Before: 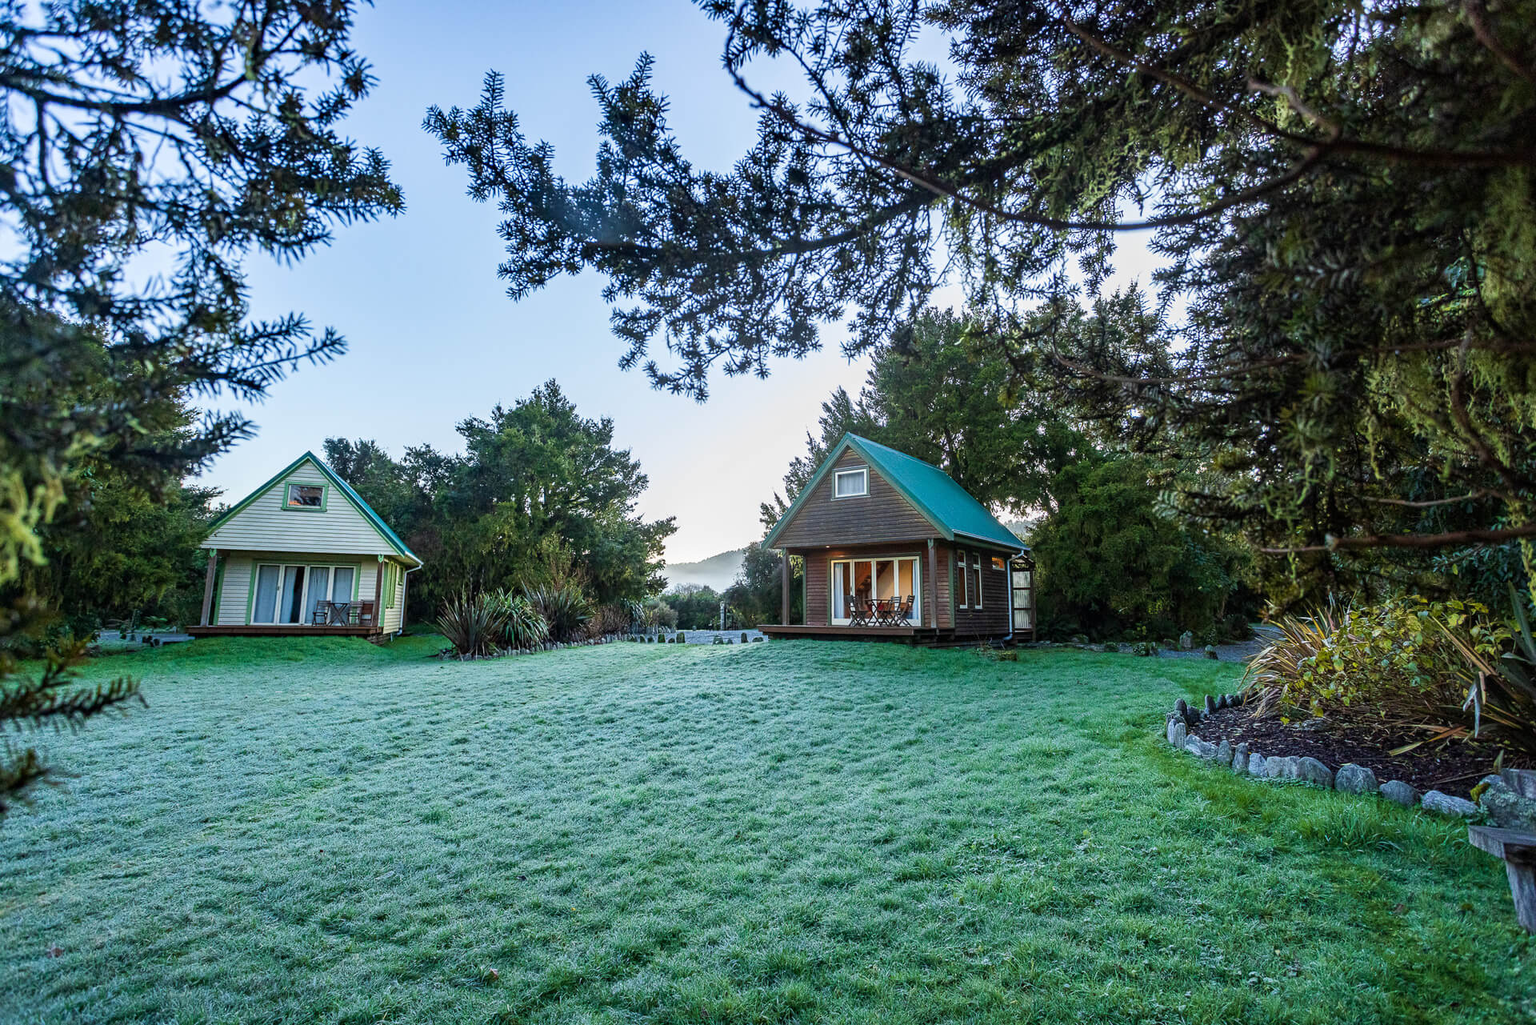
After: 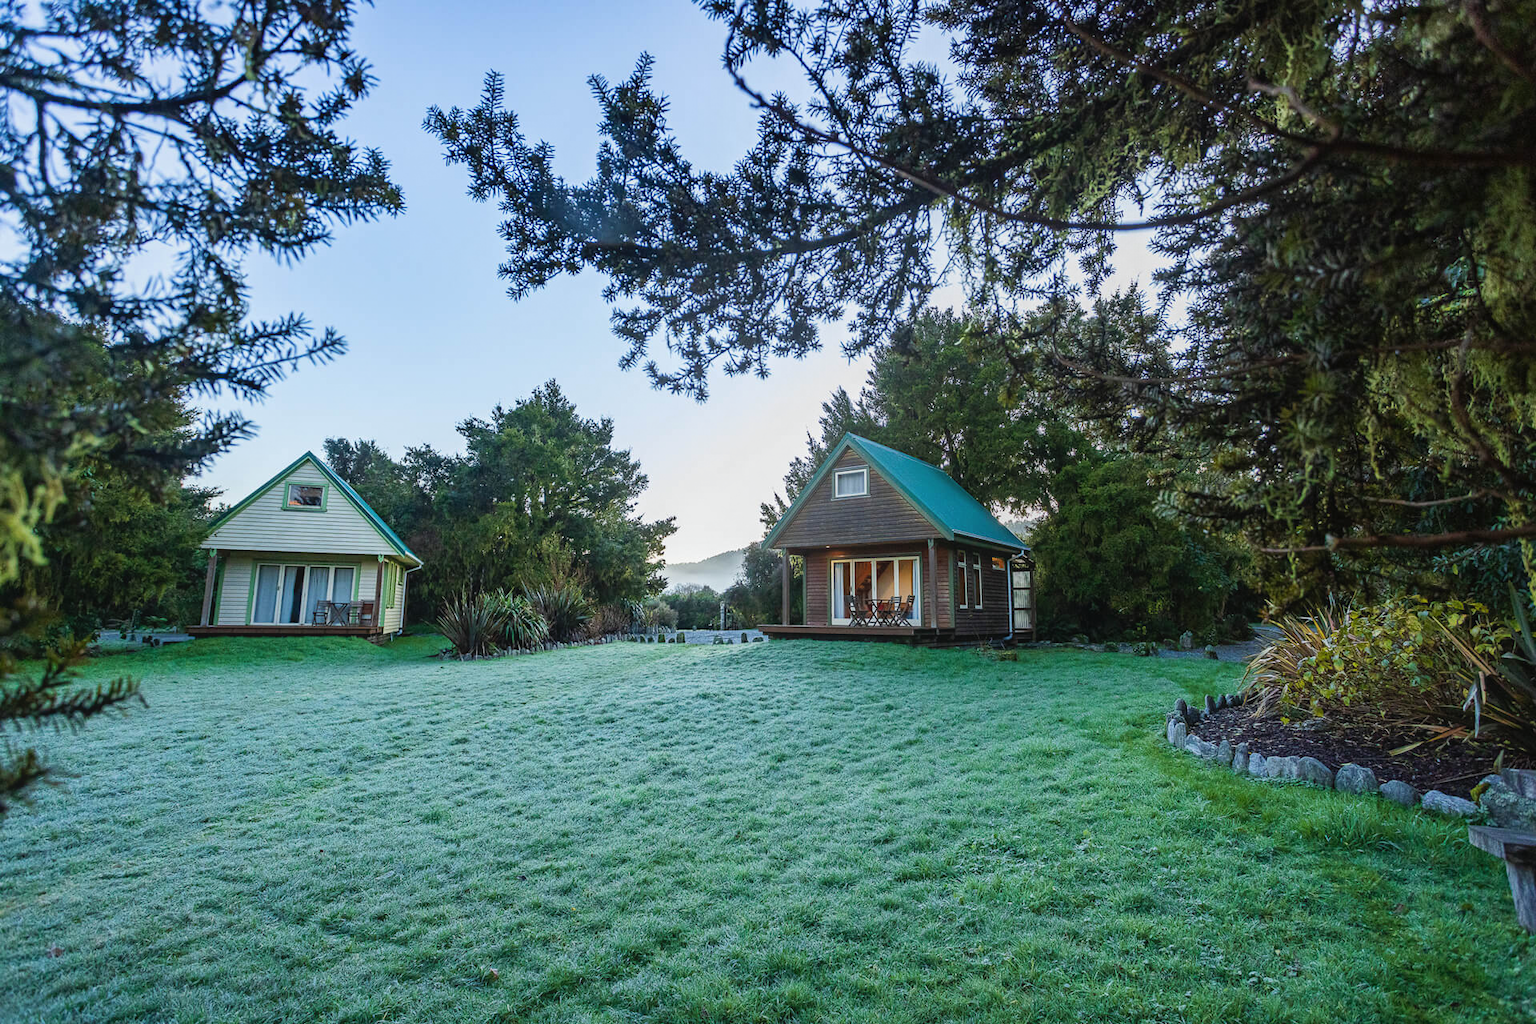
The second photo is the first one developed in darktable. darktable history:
contrast equalizer: y [[0.6 ×6], [0.55 ×6], [0 ×6], [0 ×6], [0 ×6]], mix -0.311
